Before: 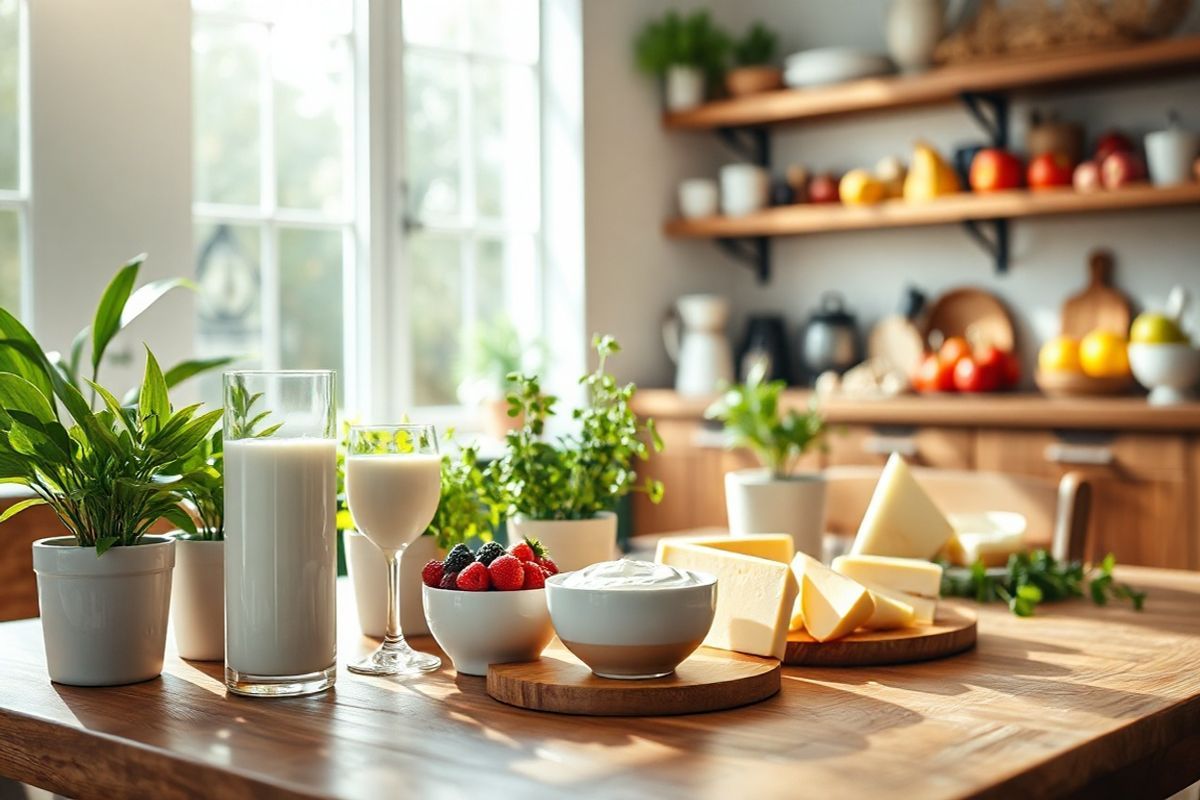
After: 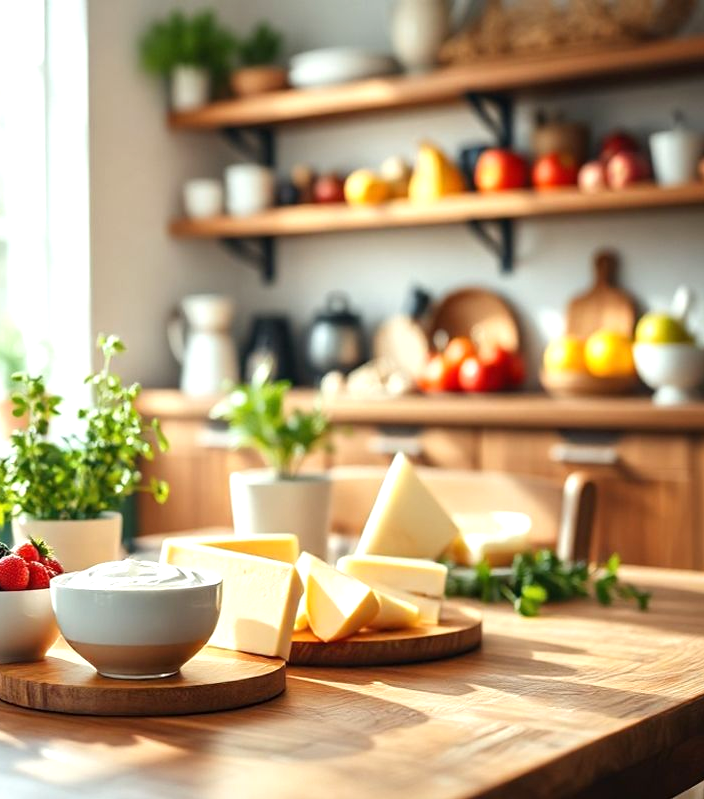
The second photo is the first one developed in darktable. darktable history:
exposure: exposure 0.374 EV, compensate highlight preservation false
crop: left 41.252%
